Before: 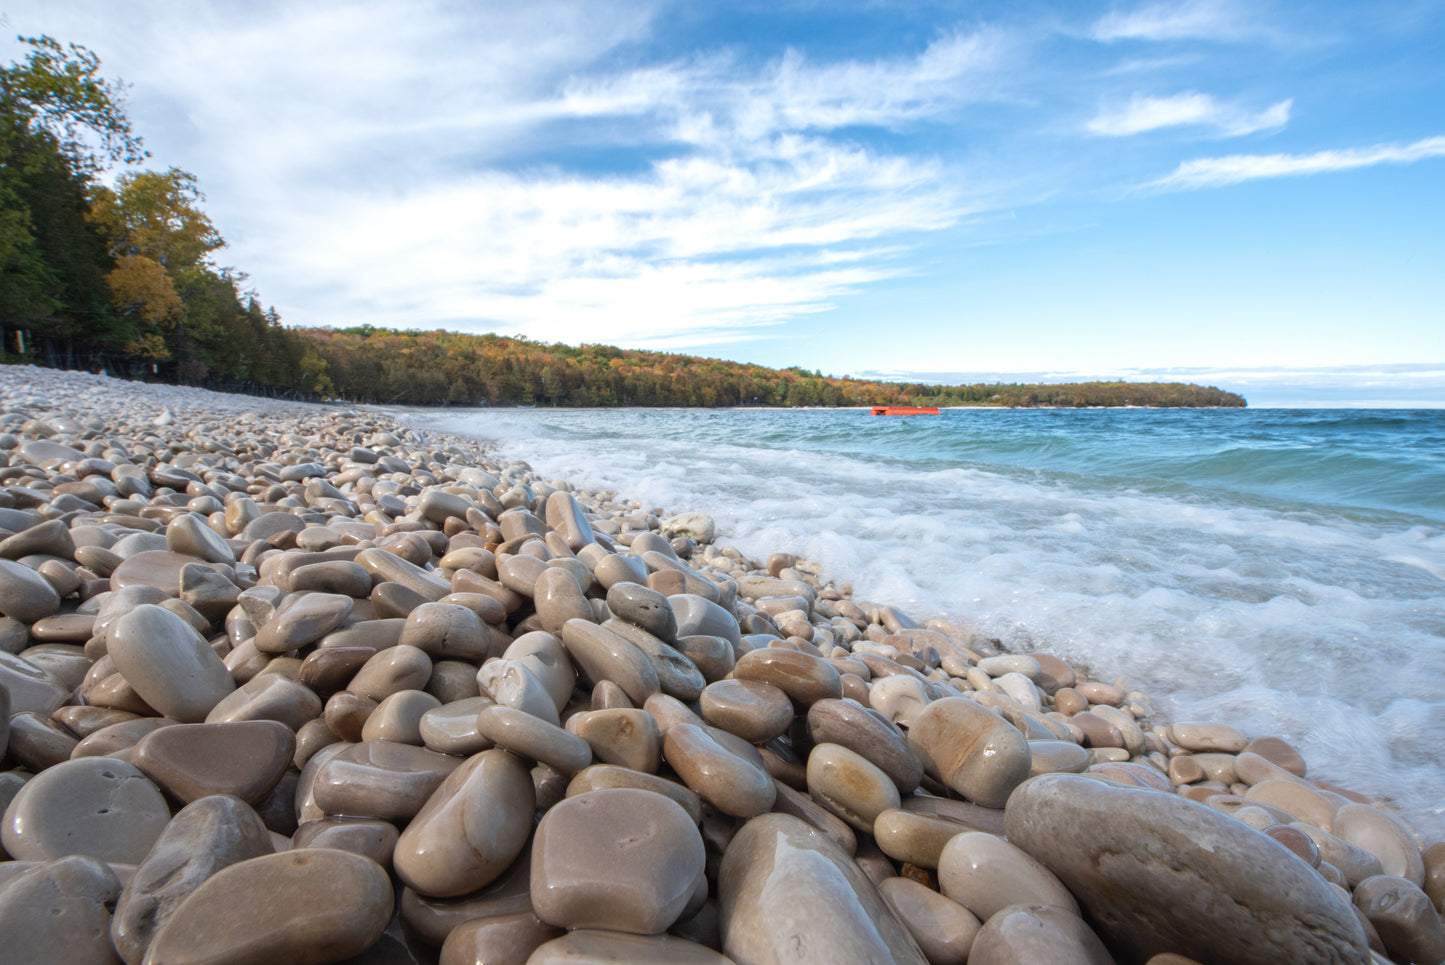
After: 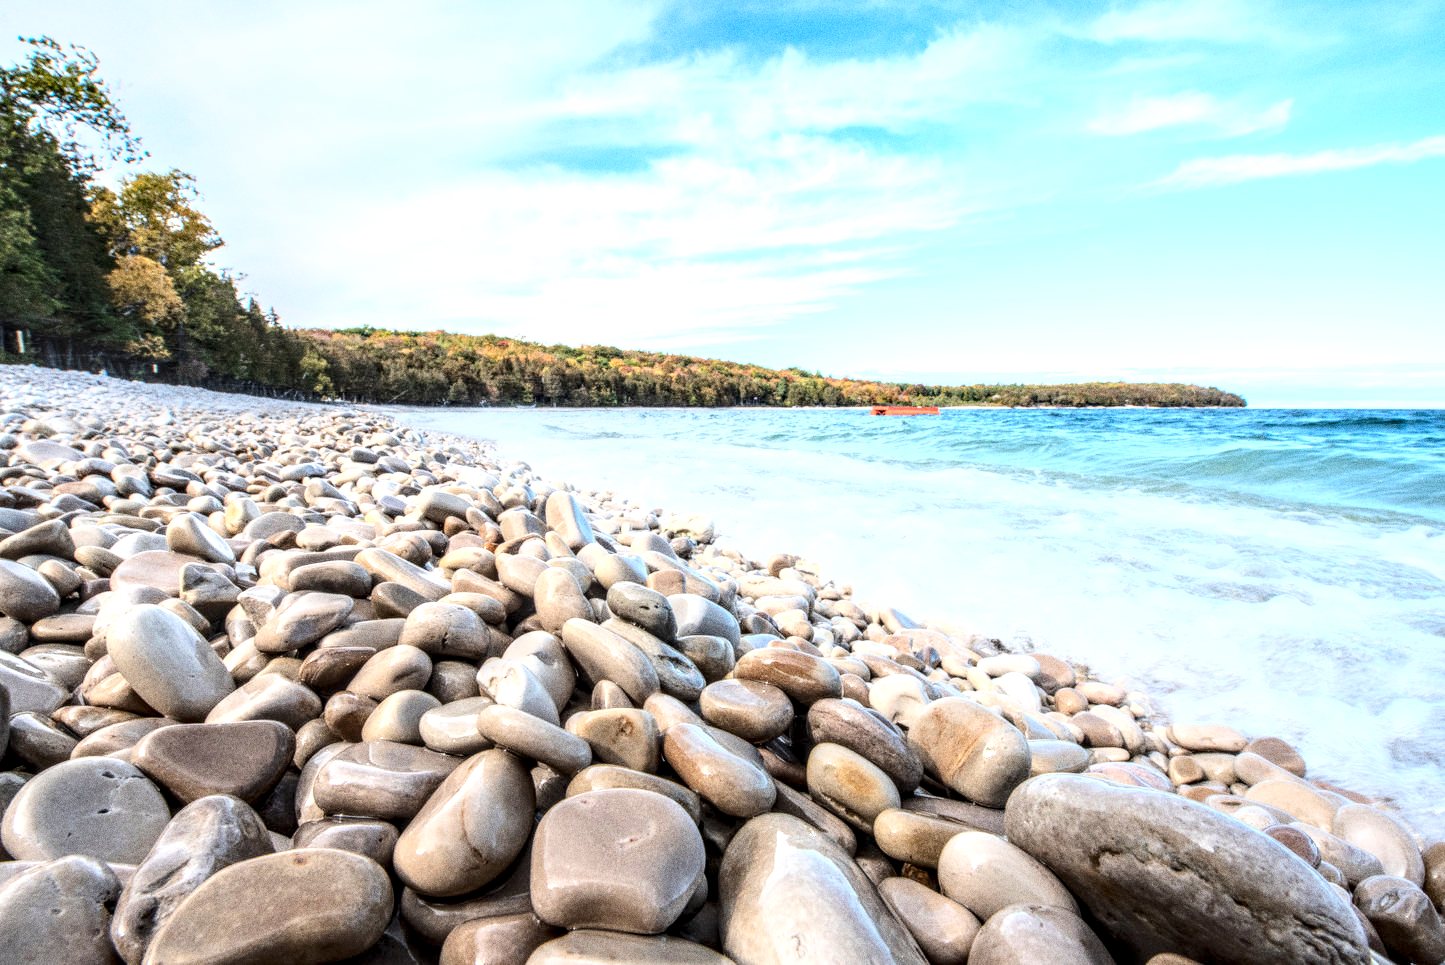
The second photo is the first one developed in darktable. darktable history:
tone equalizer: -8 EV -0.75 EV, -7 EV -0.7 EV, -6 EV -0.6 EV, -5 EV -0.4 EV, -3 EV 0.4 EV, -2 EV 0.6 EV, -1 EV 0.7 EV, +0 EV 0.75 EV, edges refinement/feathering 500, mask exposure compensation -1.57 EV, preserve details no
local contrast: highlights 0%, shadows 0%, detail 182%
base curve: curves: ch0 [(0, 0) (0.025, 0.046) (0.112, 0.277) (0.467, 0.74) (0.814, 0.929) (1, 0.942)]
grain: coarseness 11.82 ISO, strength 36.67%, mid-tones bias 74.17%
